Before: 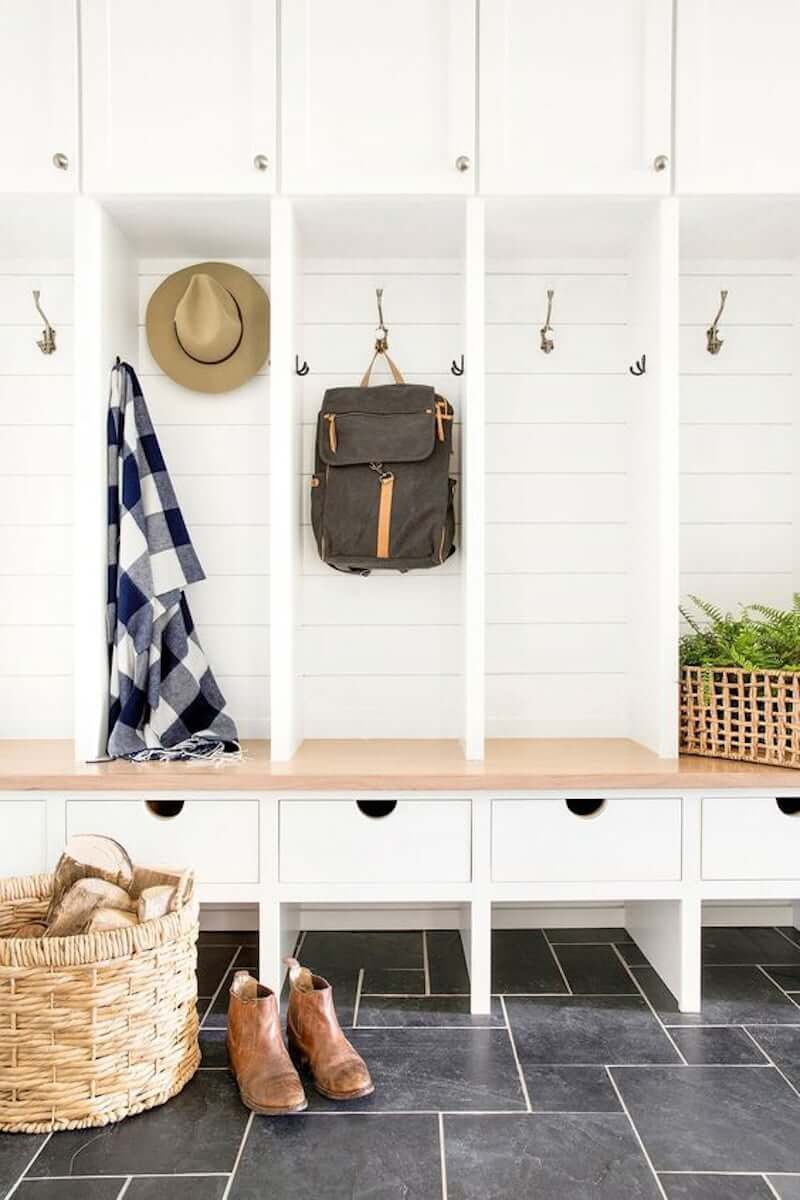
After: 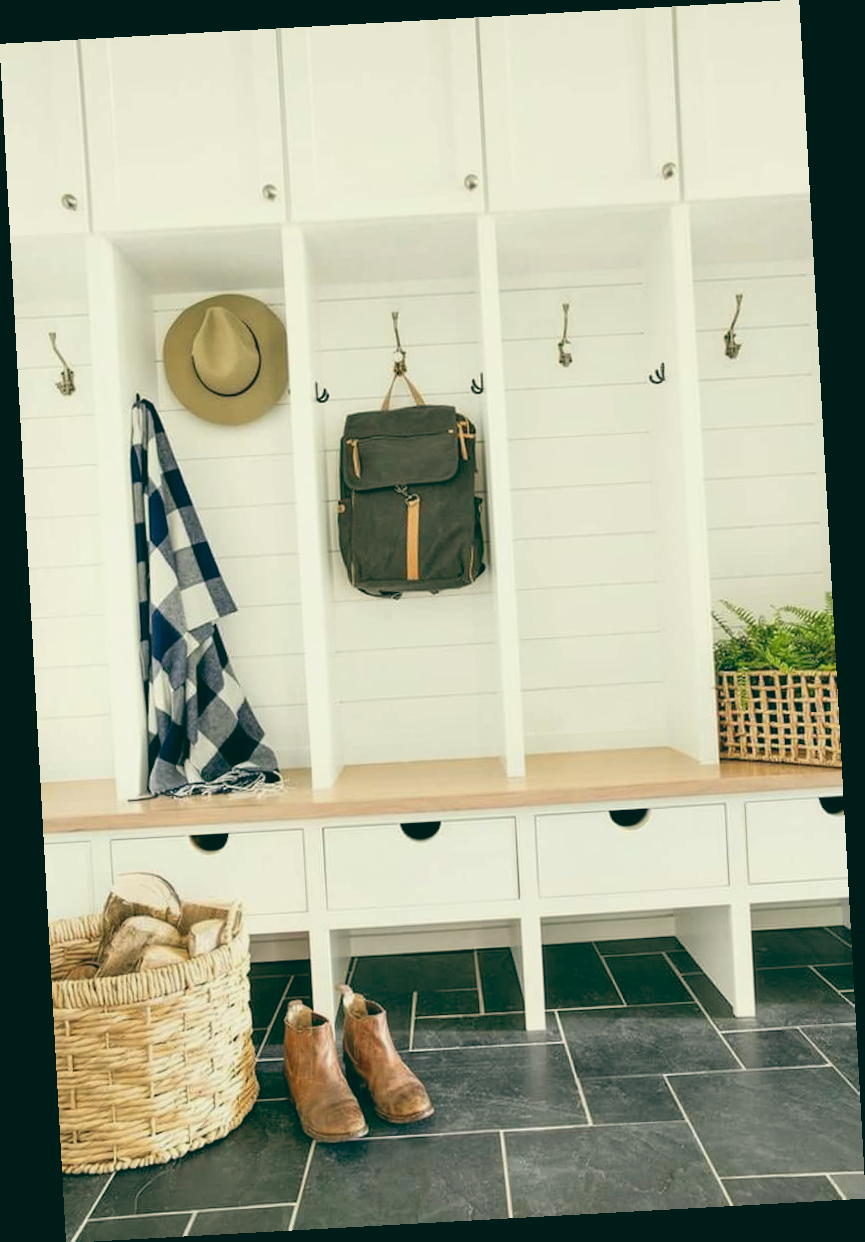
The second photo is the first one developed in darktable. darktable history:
color balance: lift [1.005, 0.99, 1.007, 1.01], gamma [1, 1.034, 1.032, 0.966], gain [0.873, 1.055, 1.067, 0.933]
rotate and perspective: rotation -3.18°, automatic cropping off
